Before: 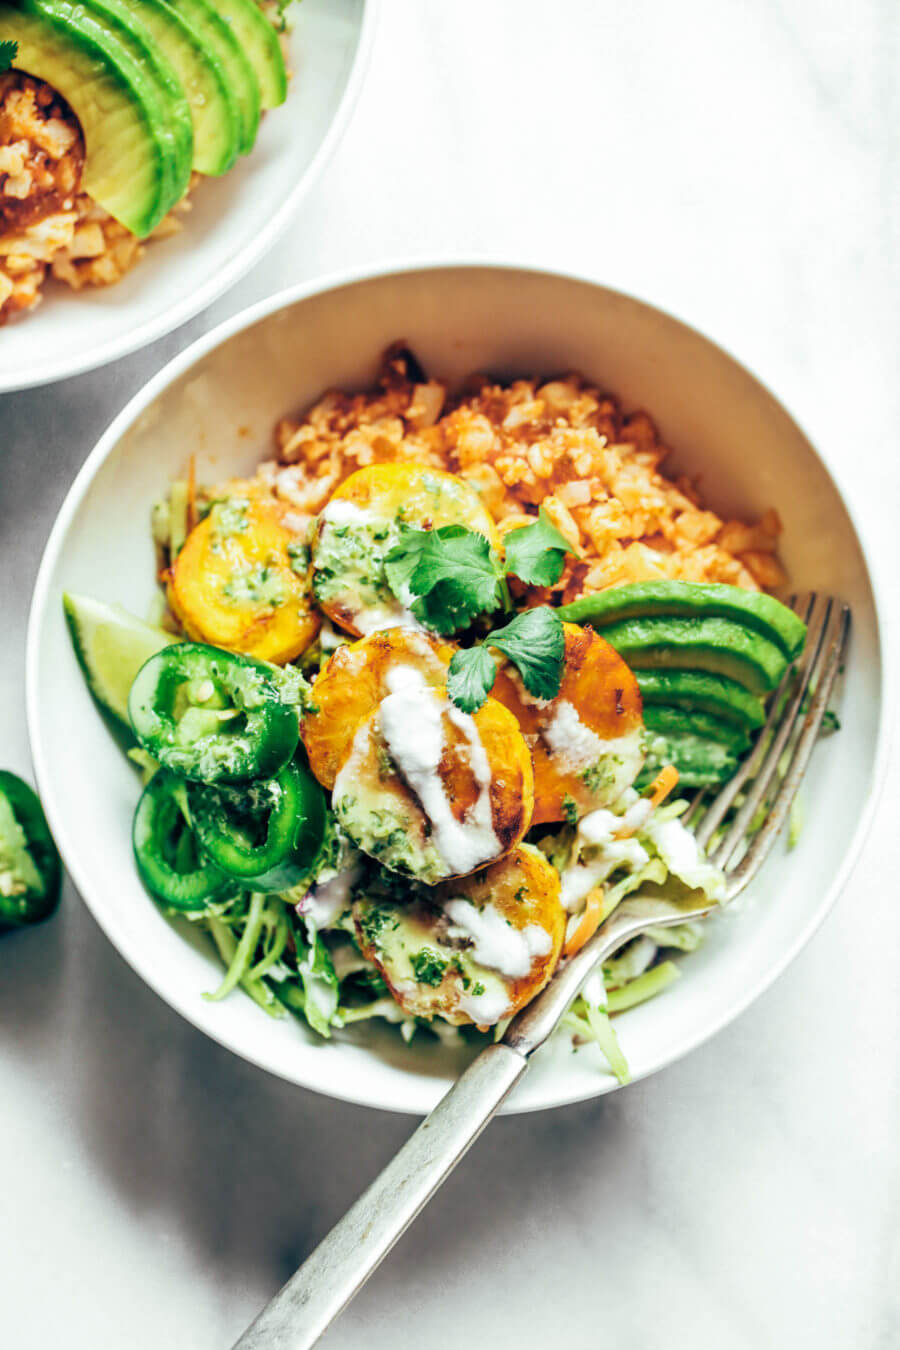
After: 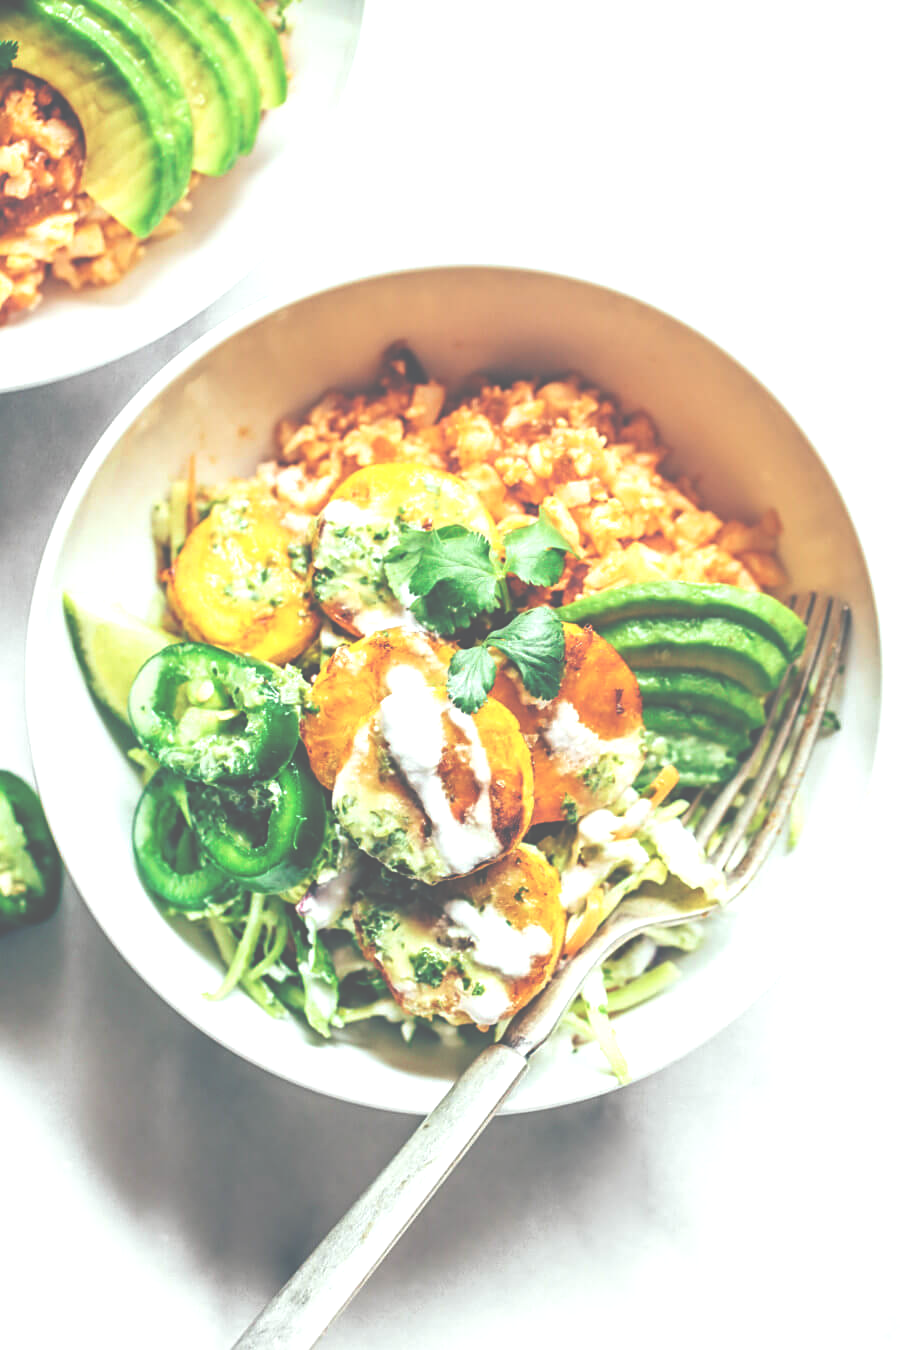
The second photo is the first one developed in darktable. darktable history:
sharpen: amount 0.2
exposure: black level correction -0.071, exposure 0.5 EV, compensate highlight preservation false
